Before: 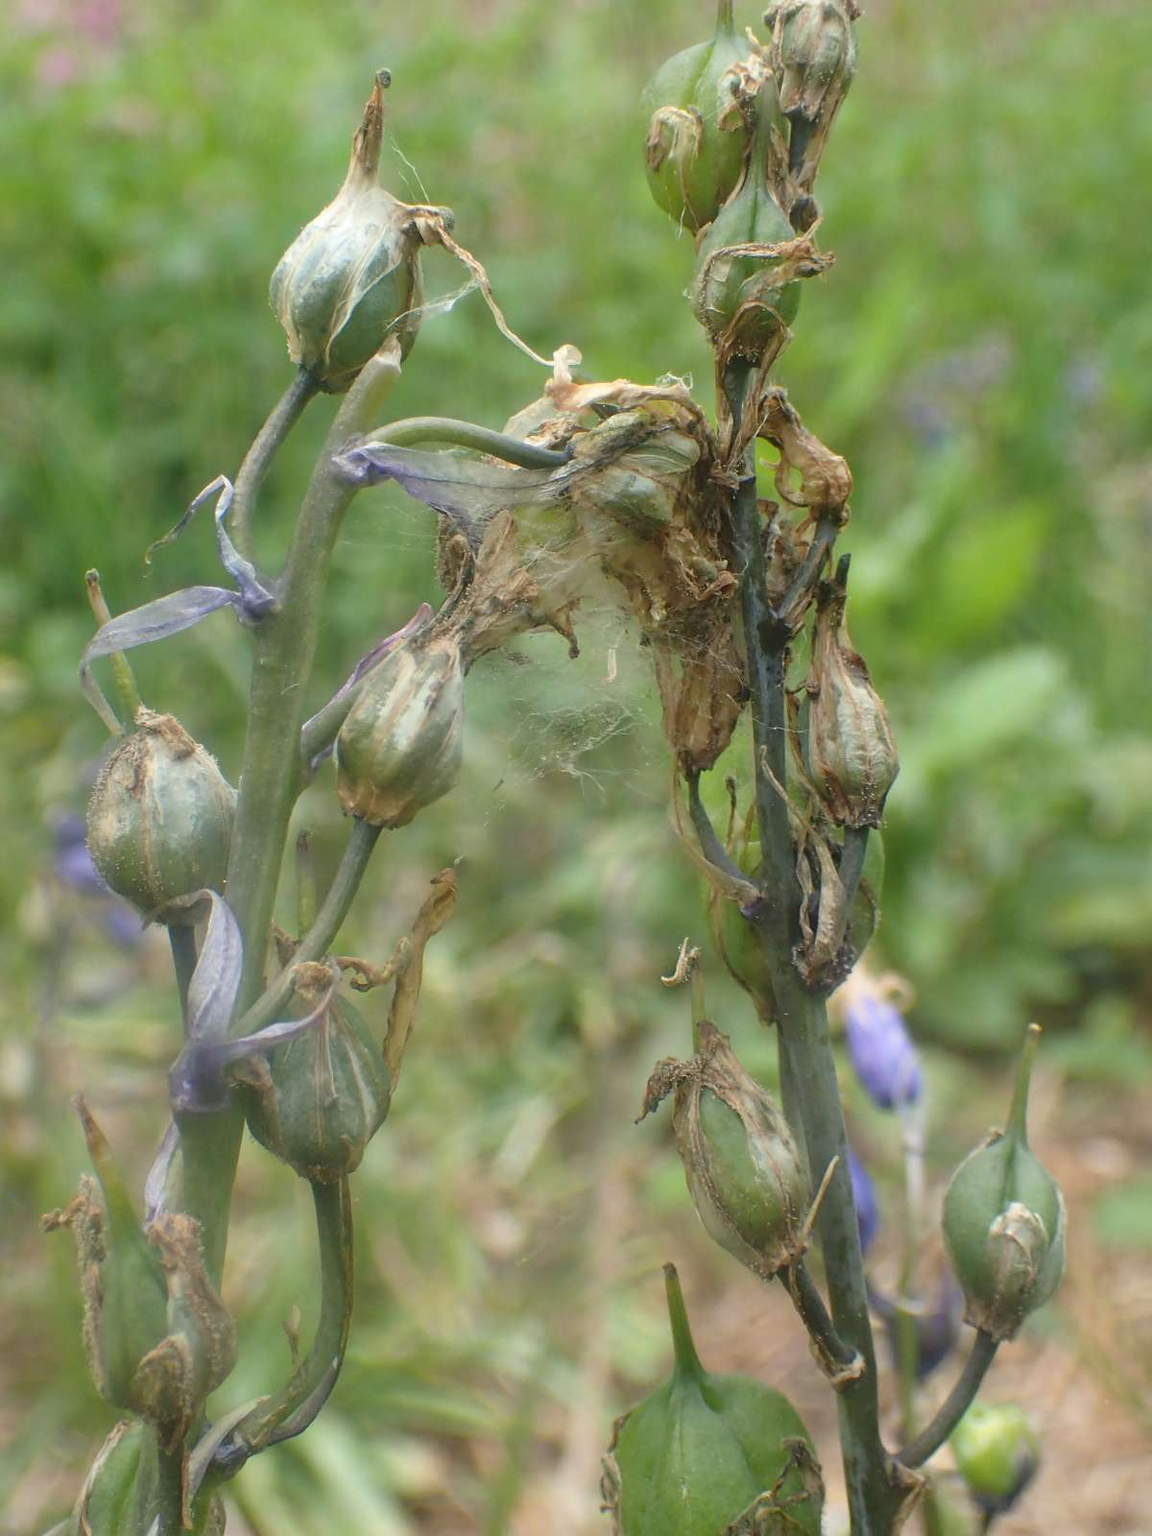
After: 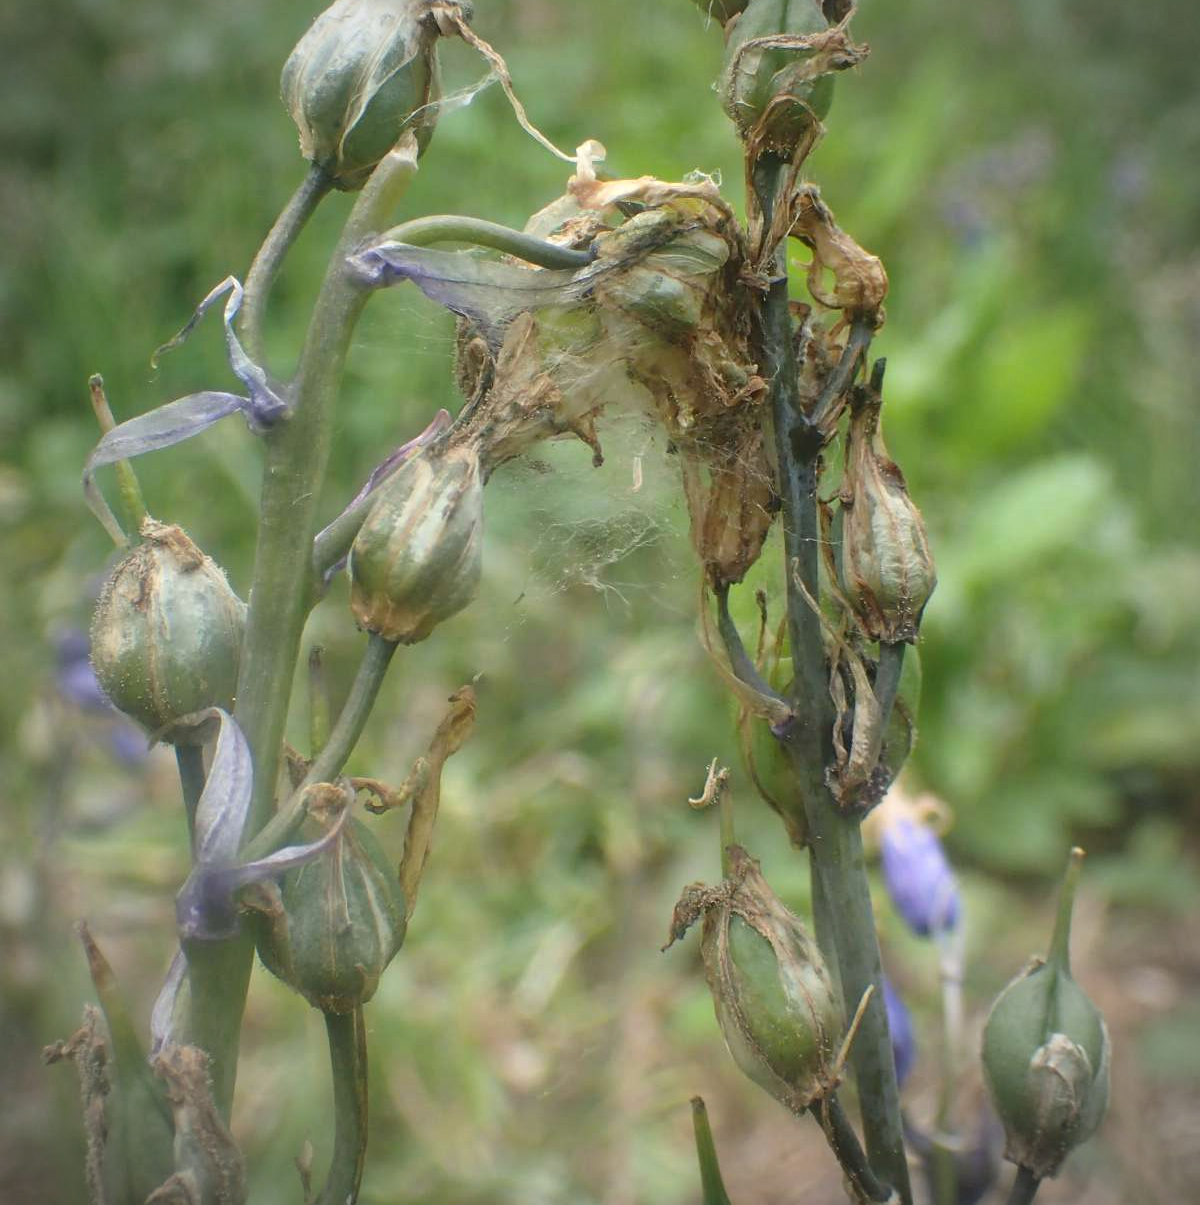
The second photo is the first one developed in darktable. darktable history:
crop: top 13.712%, bottom 10.928%
vignetting: on, module defaults
exposure: exposure 0.077 EV, compensate highlight preservation false
